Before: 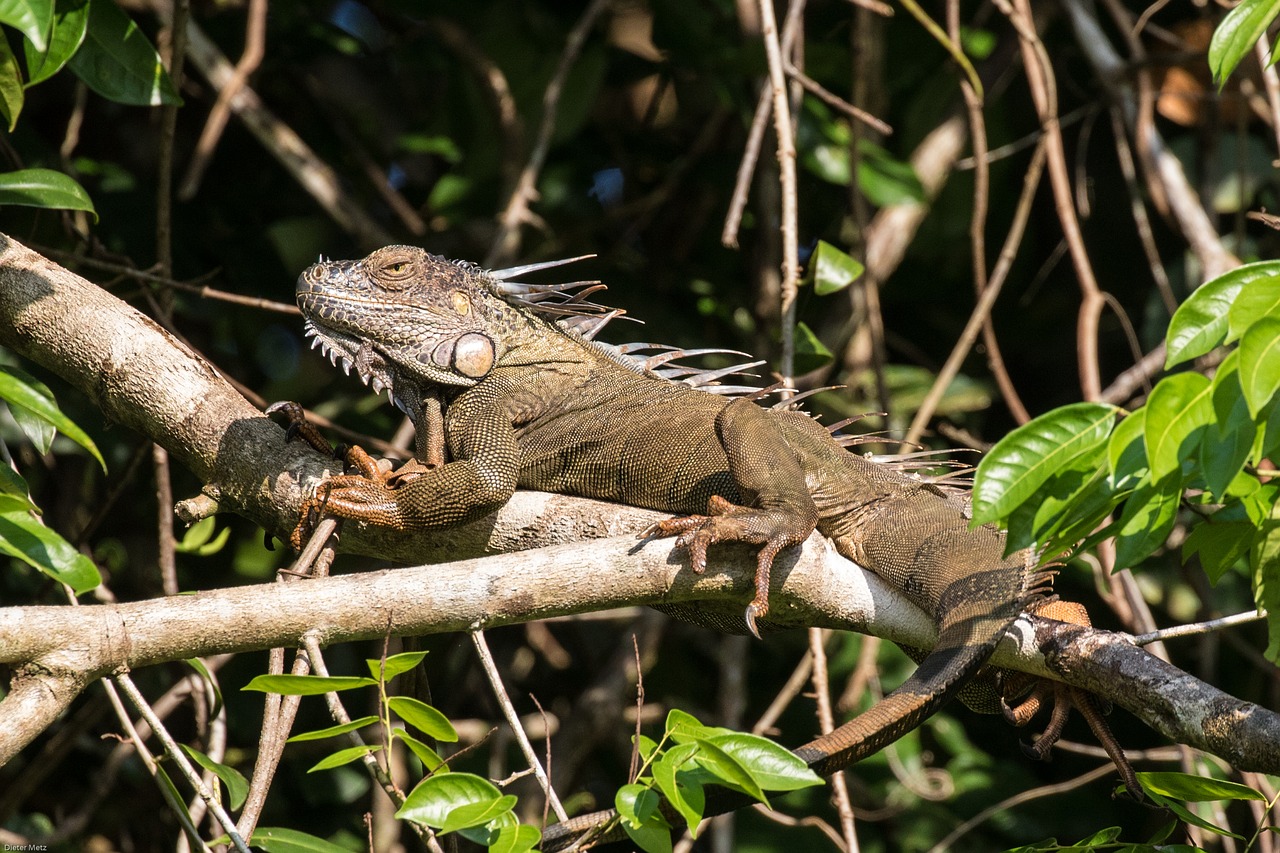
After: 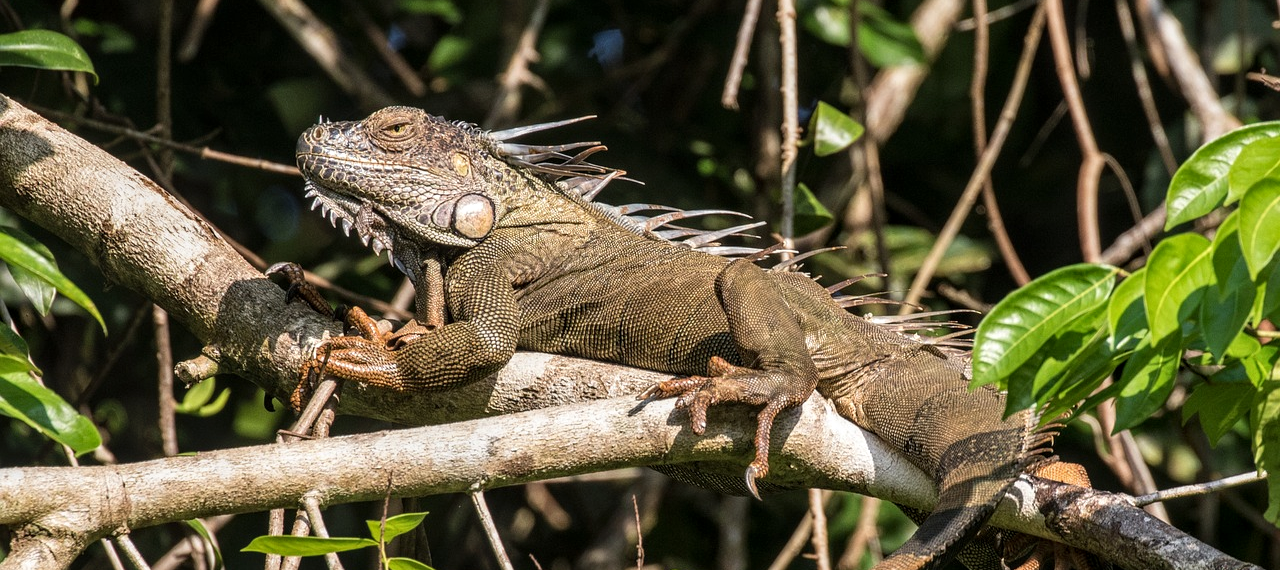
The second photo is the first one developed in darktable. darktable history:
crop: top 16.362%, bottom 16.737%
local contrast: on, module defaults
